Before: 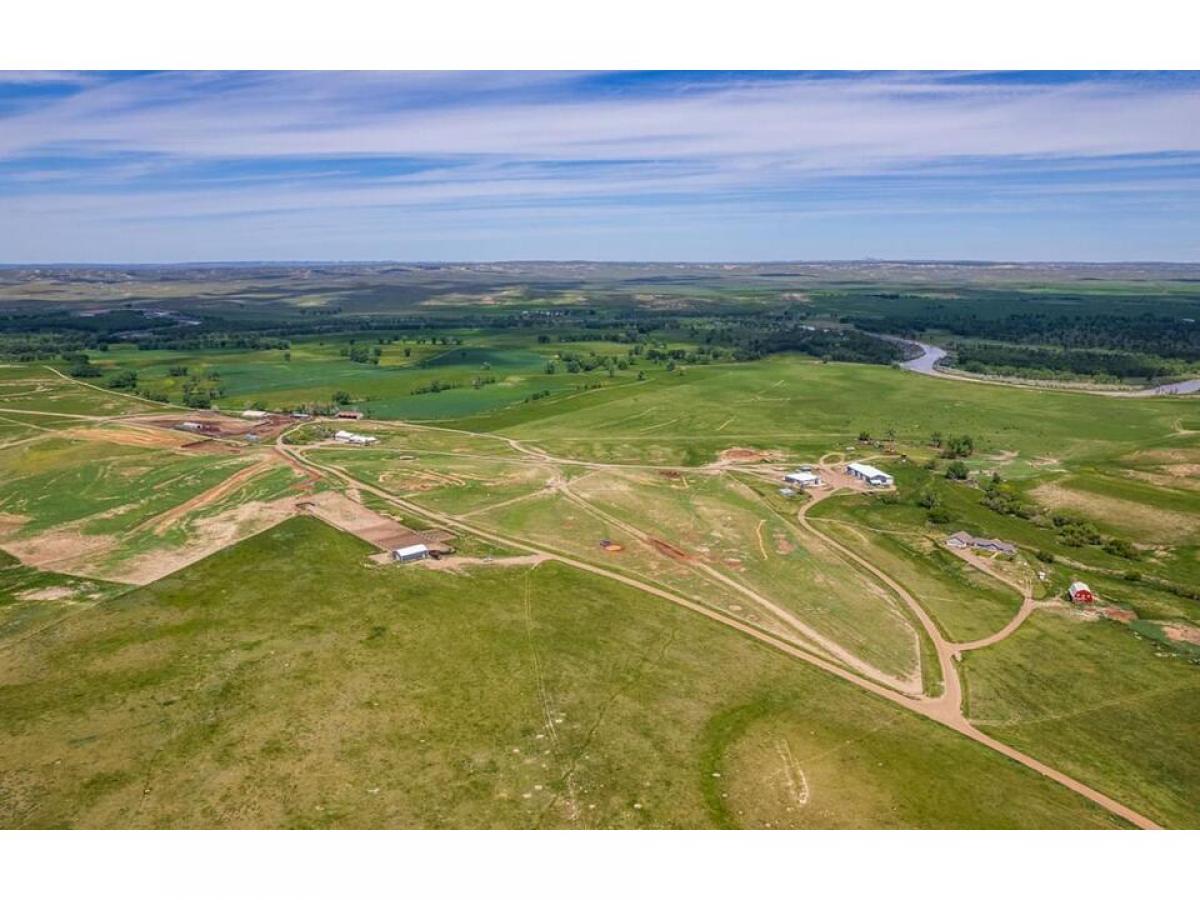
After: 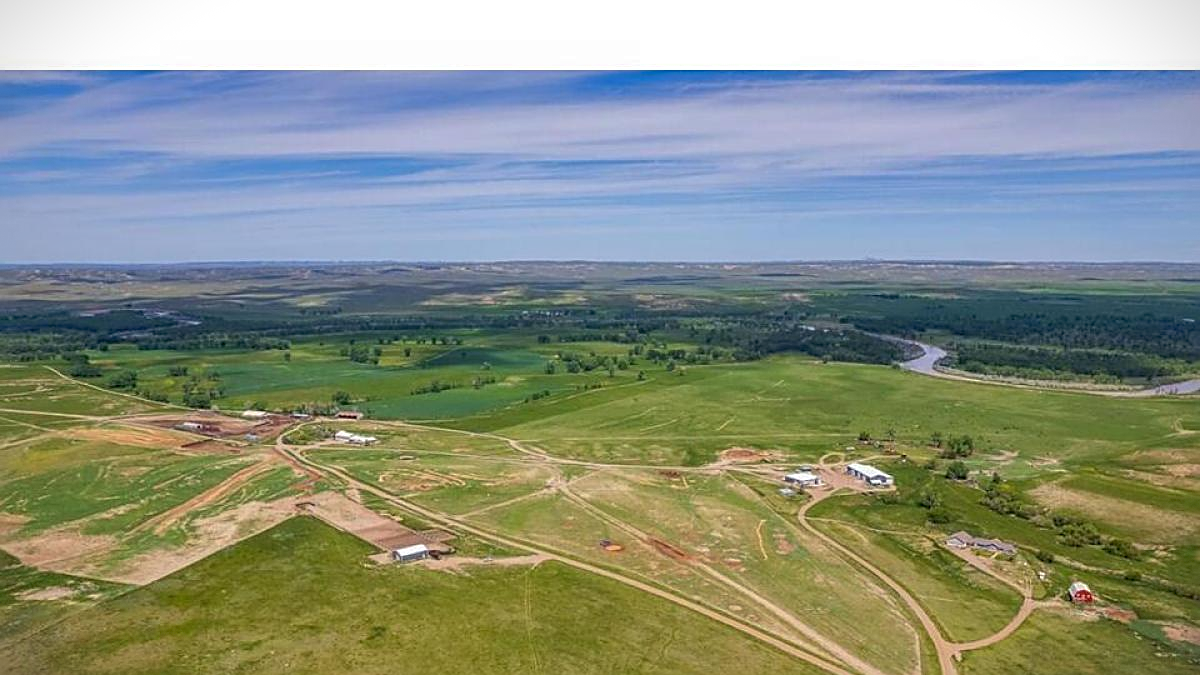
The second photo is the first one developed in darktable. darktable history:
vignetting: fall-off start 100%, brightness -0.406, saturation -0.3, width/height ratio 1.324, dithering 8-bit output, unbound false
sharpen: on, module defaults
shadows and highlights: on, module defaults
crop: bottom 24.967%
